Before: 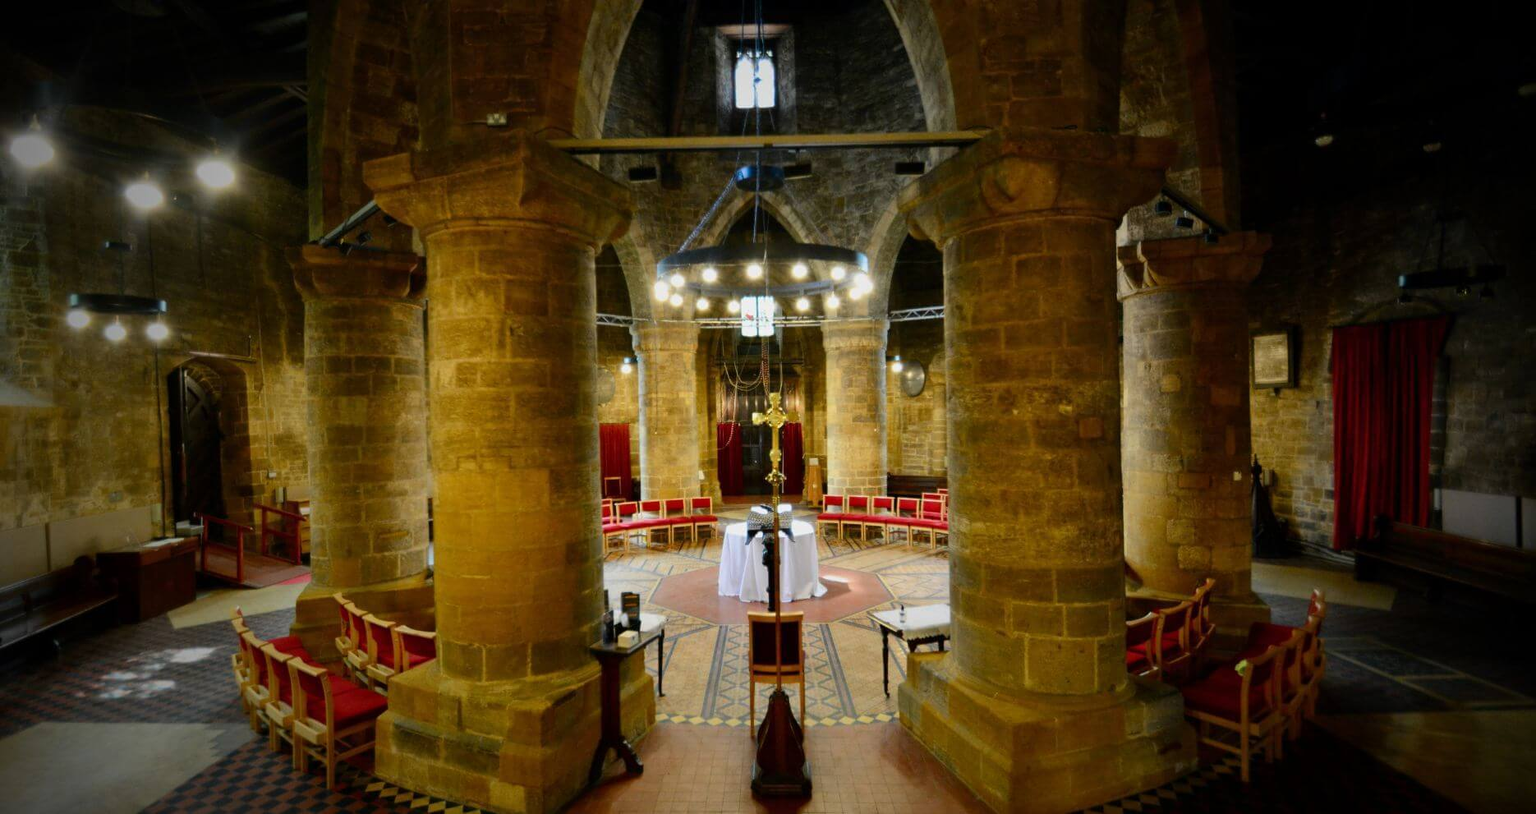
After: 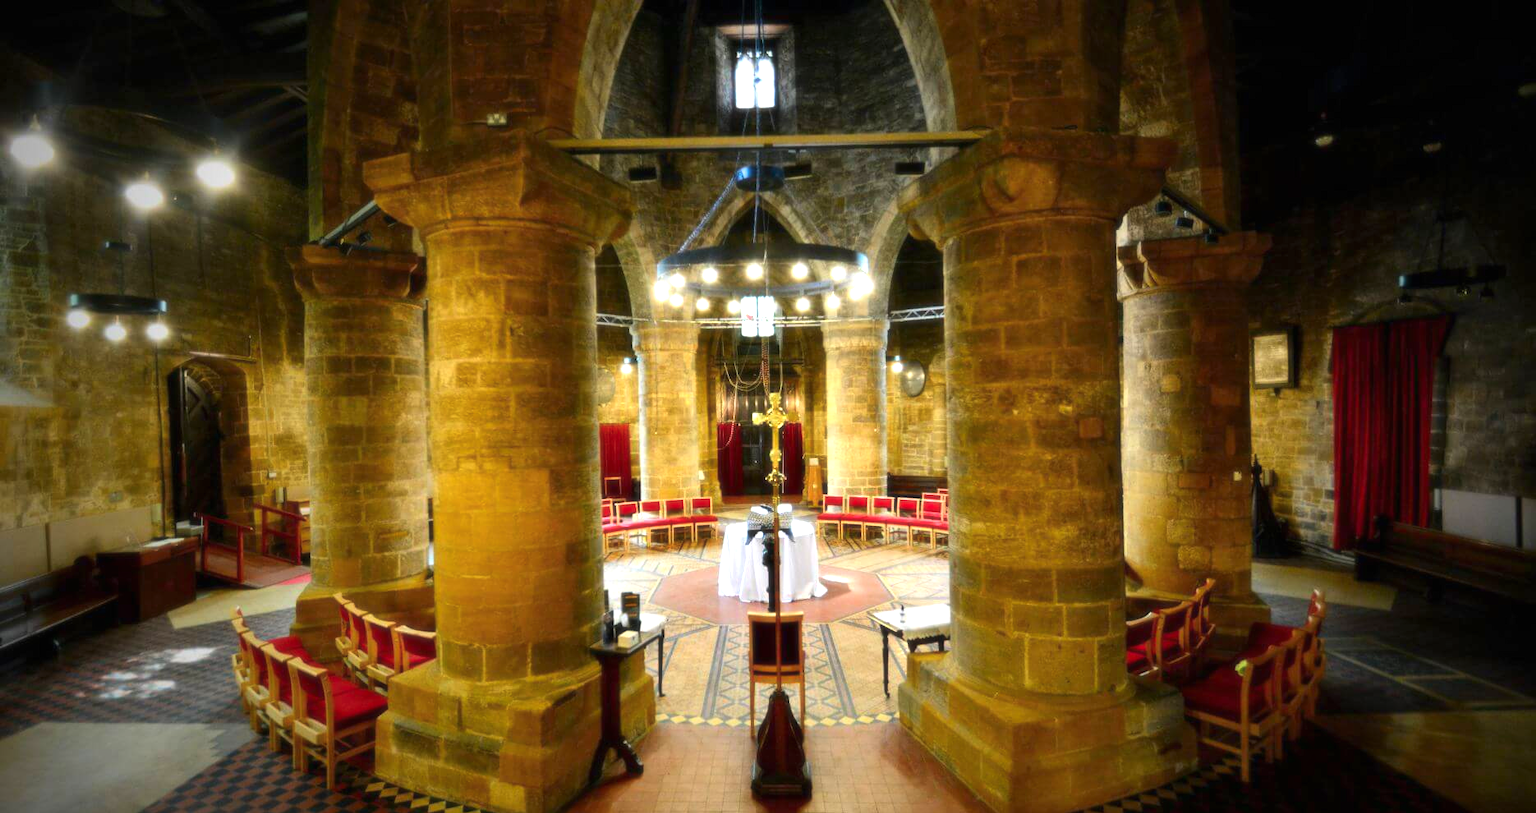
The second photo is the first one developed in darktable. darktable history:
soften: size 10%, saturation 50%, brightness 0.2 EV, mix 10%
contrast brightness saturation: saturation 0.1
exposure: black level correction 0, exposure 0.9 EV, compensate highlight preservation false
